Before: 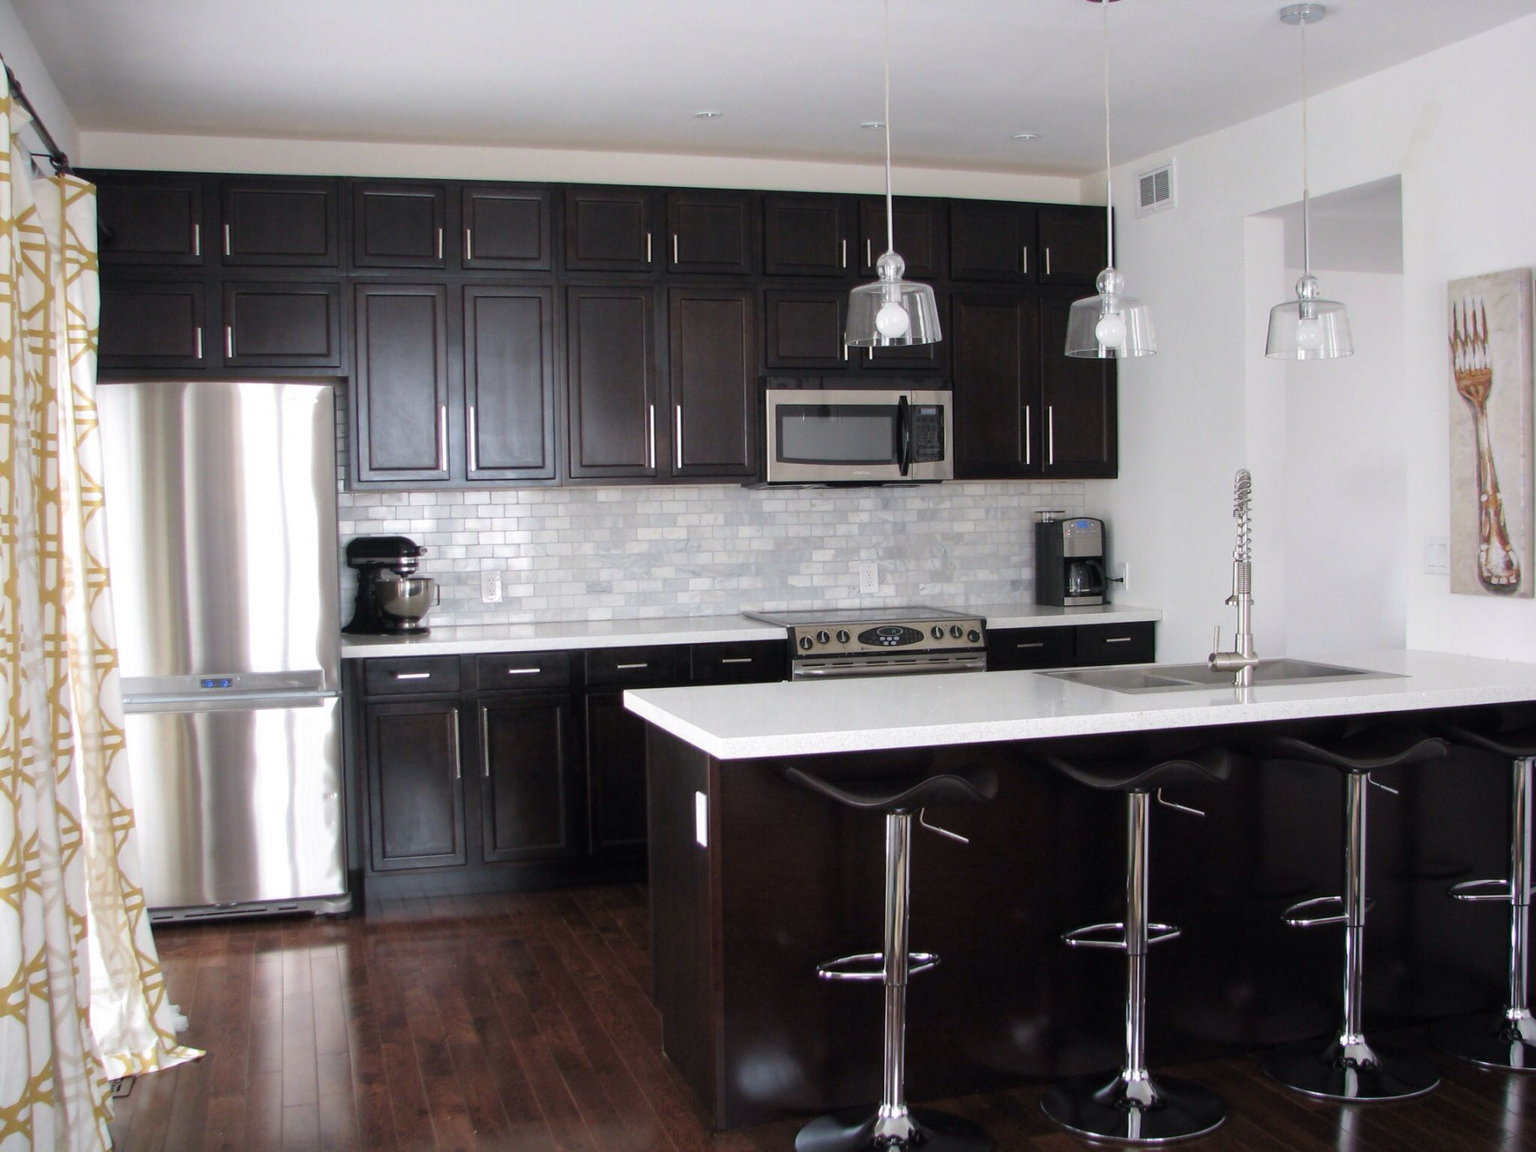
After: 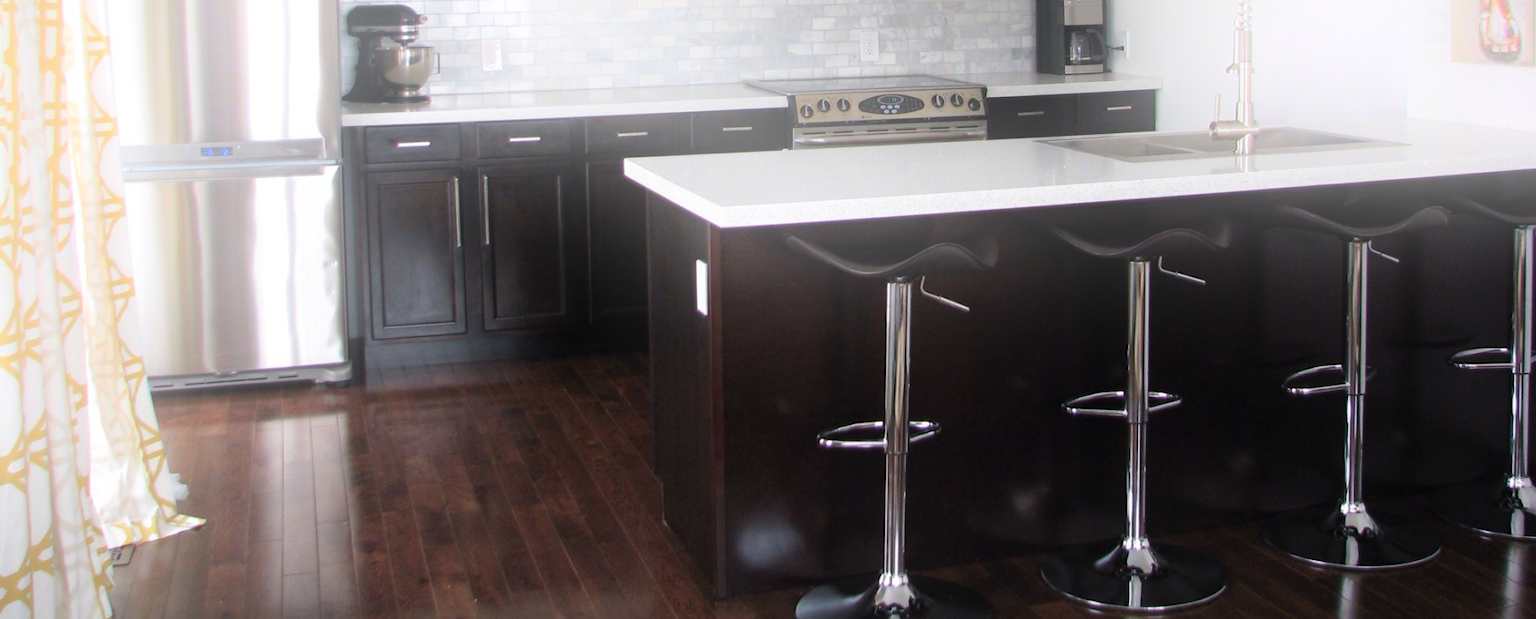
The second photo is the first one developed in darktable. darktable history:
crop and rotate: top 46.237%
bloom: on, module defaults
